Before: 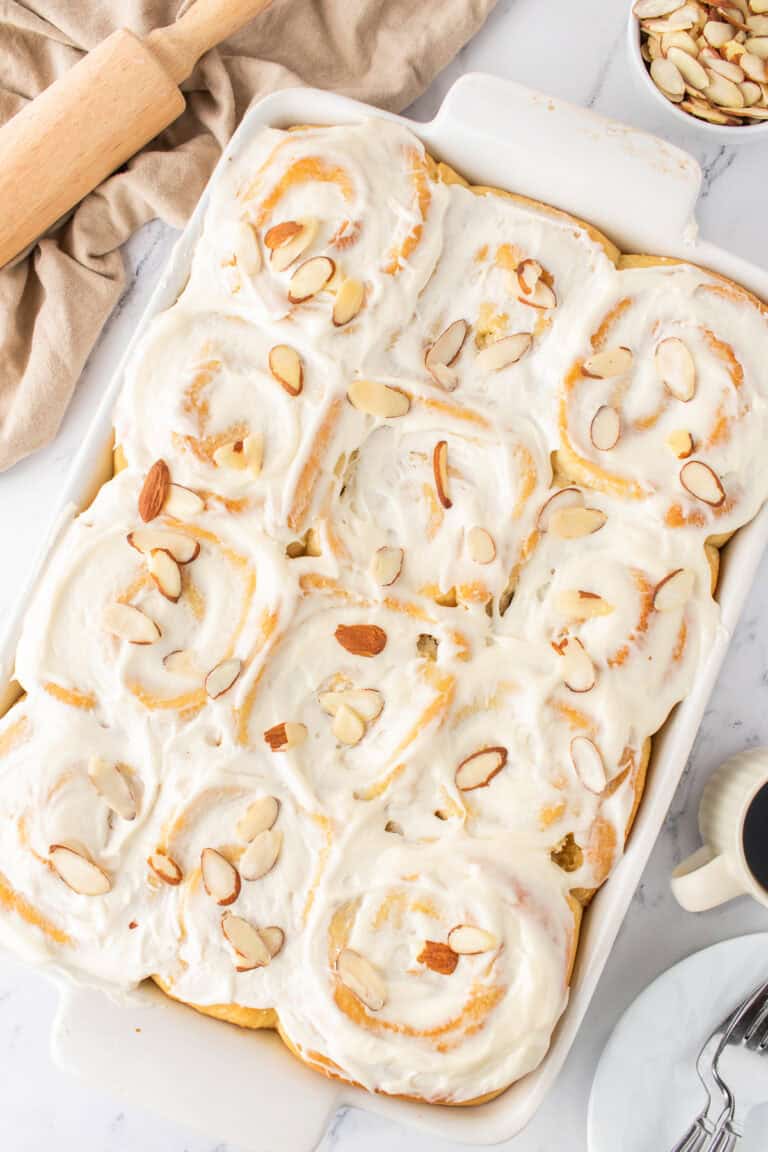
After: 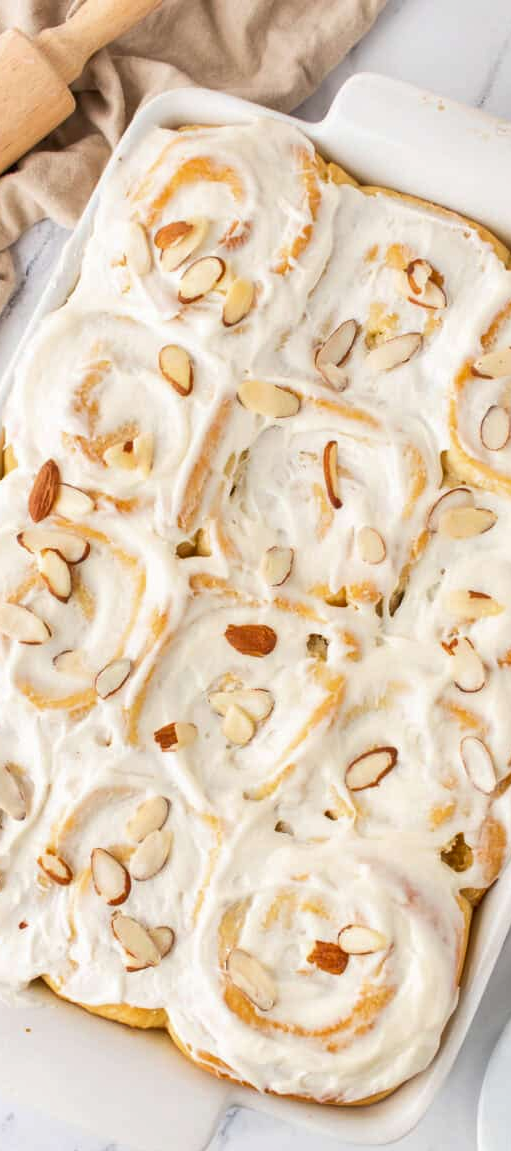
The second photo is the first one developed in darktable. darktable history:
shadows and highlights: shadows 29.61, highlights -30.47, low approximation 0.01, soften with gaussian
crop and rotate: left 14.385%, right 18.948%
